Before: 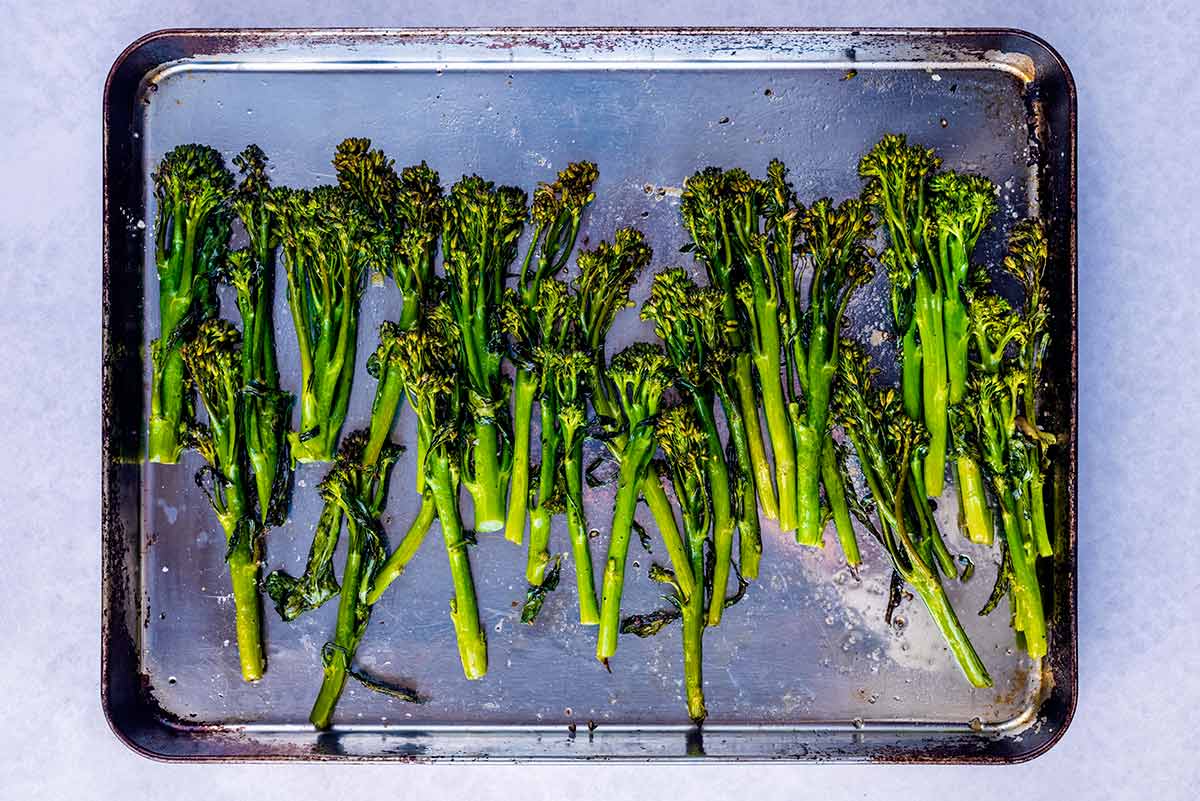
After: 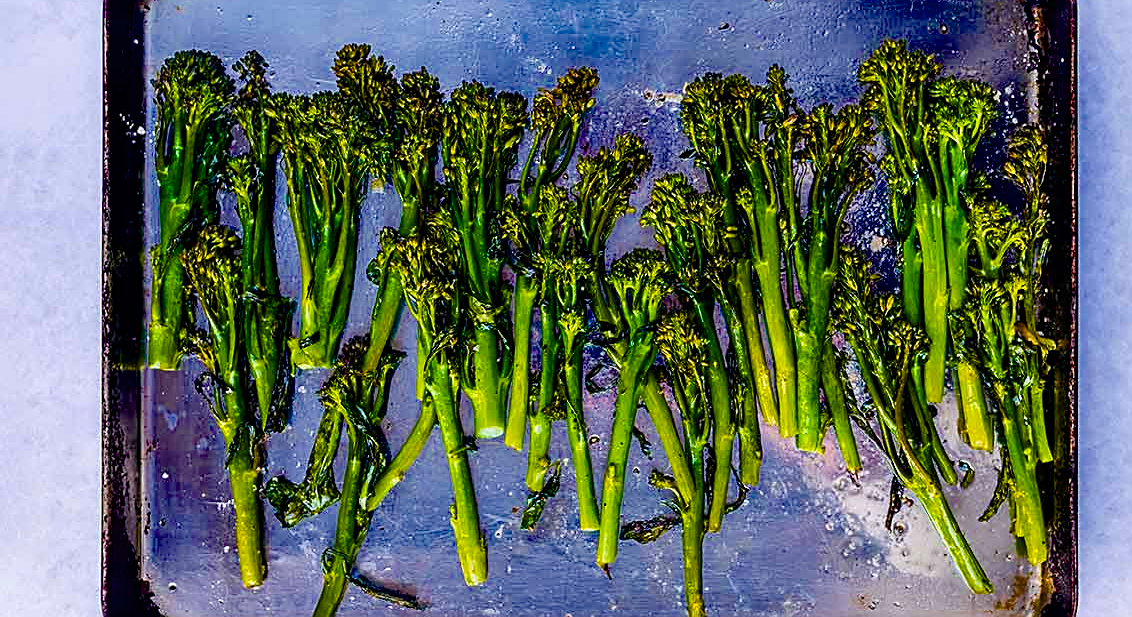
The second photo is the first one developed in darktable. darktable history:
sharpen: on, module defaults
crop and rotate: angle 0.032°, top 11.72%, right 5.564%, bottom 11.152%
color balance rgb: linear chroma grading › global chroma 5.705%, perceptual saturation grading › global saturation 34.973%, perceptual saturation grading › highlights -29.834%, perceptual saturation grading › shadows 35.981%, global vibrance 16.147%, saturation formula JzAzBz (2021)
